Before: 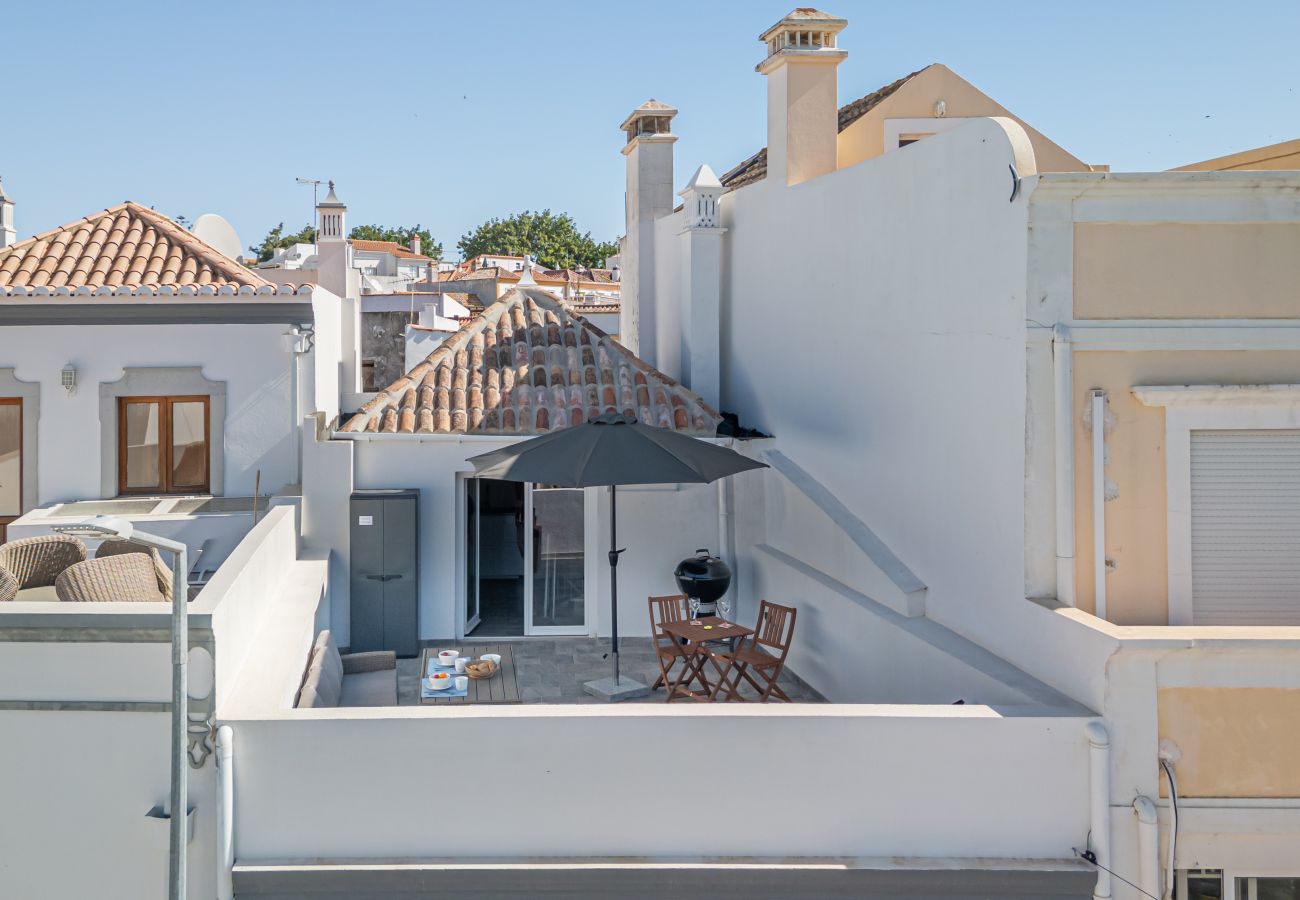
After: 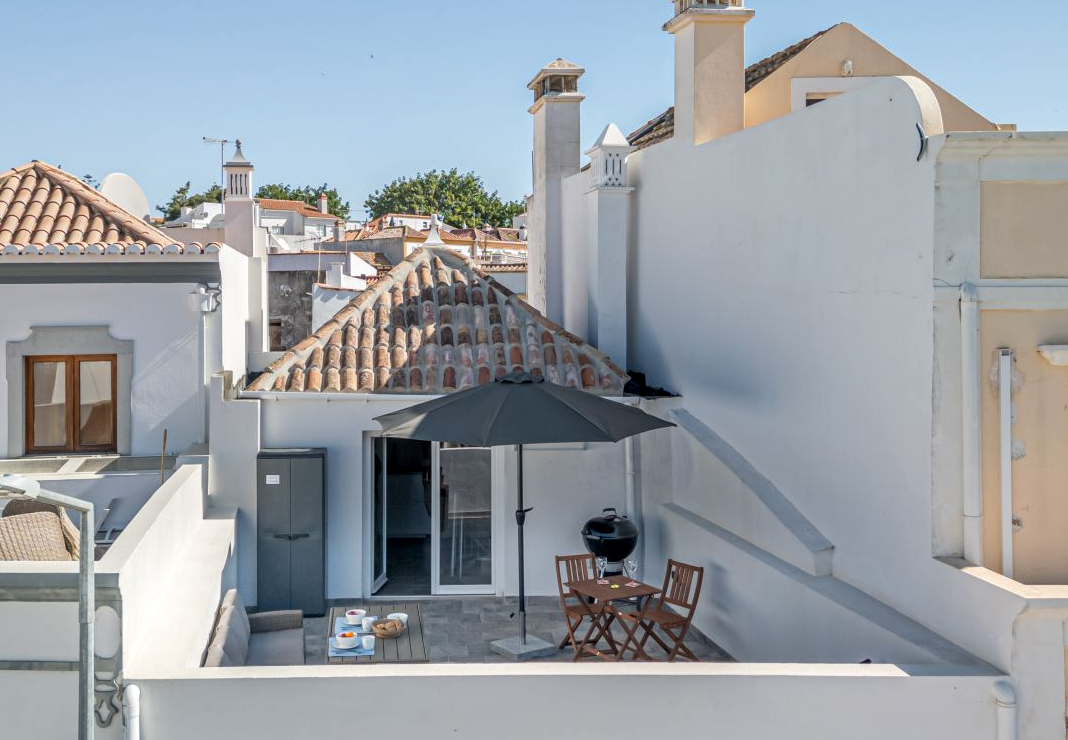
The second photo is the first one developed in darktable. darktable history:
crop and rotate: left 7.196%, top 4.574%, right 10.605%, bottom 13.178%
local contrast: on, module defaults
